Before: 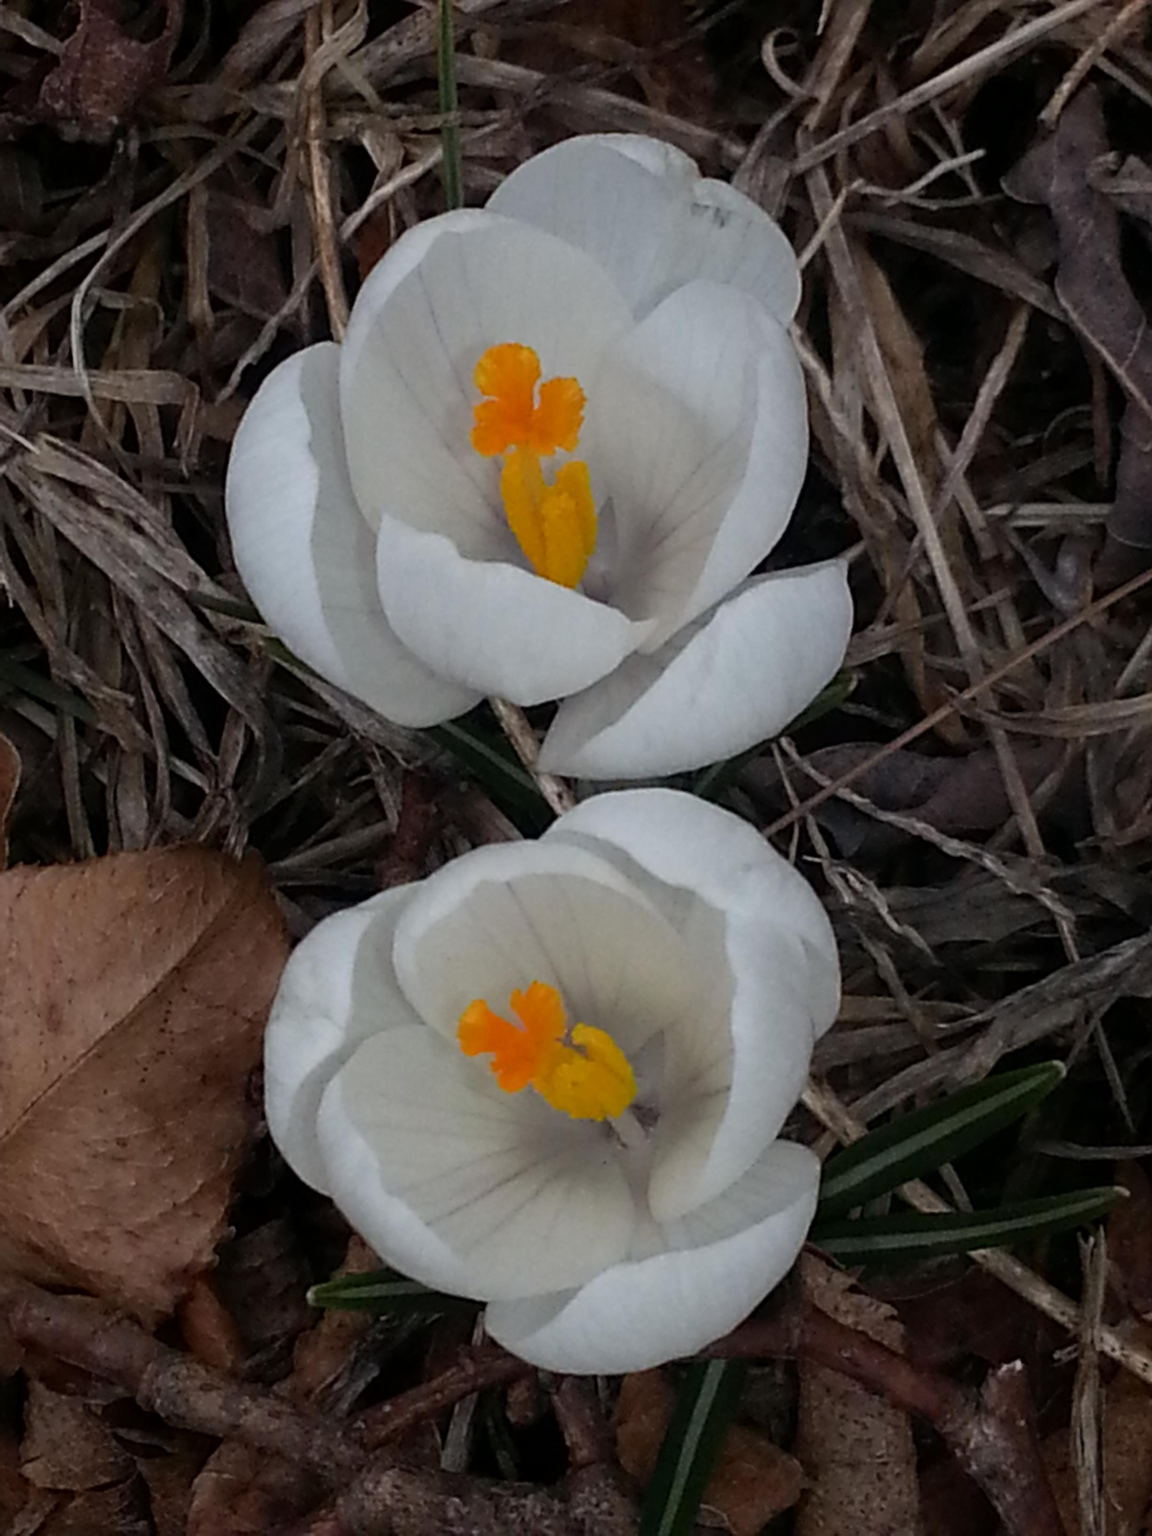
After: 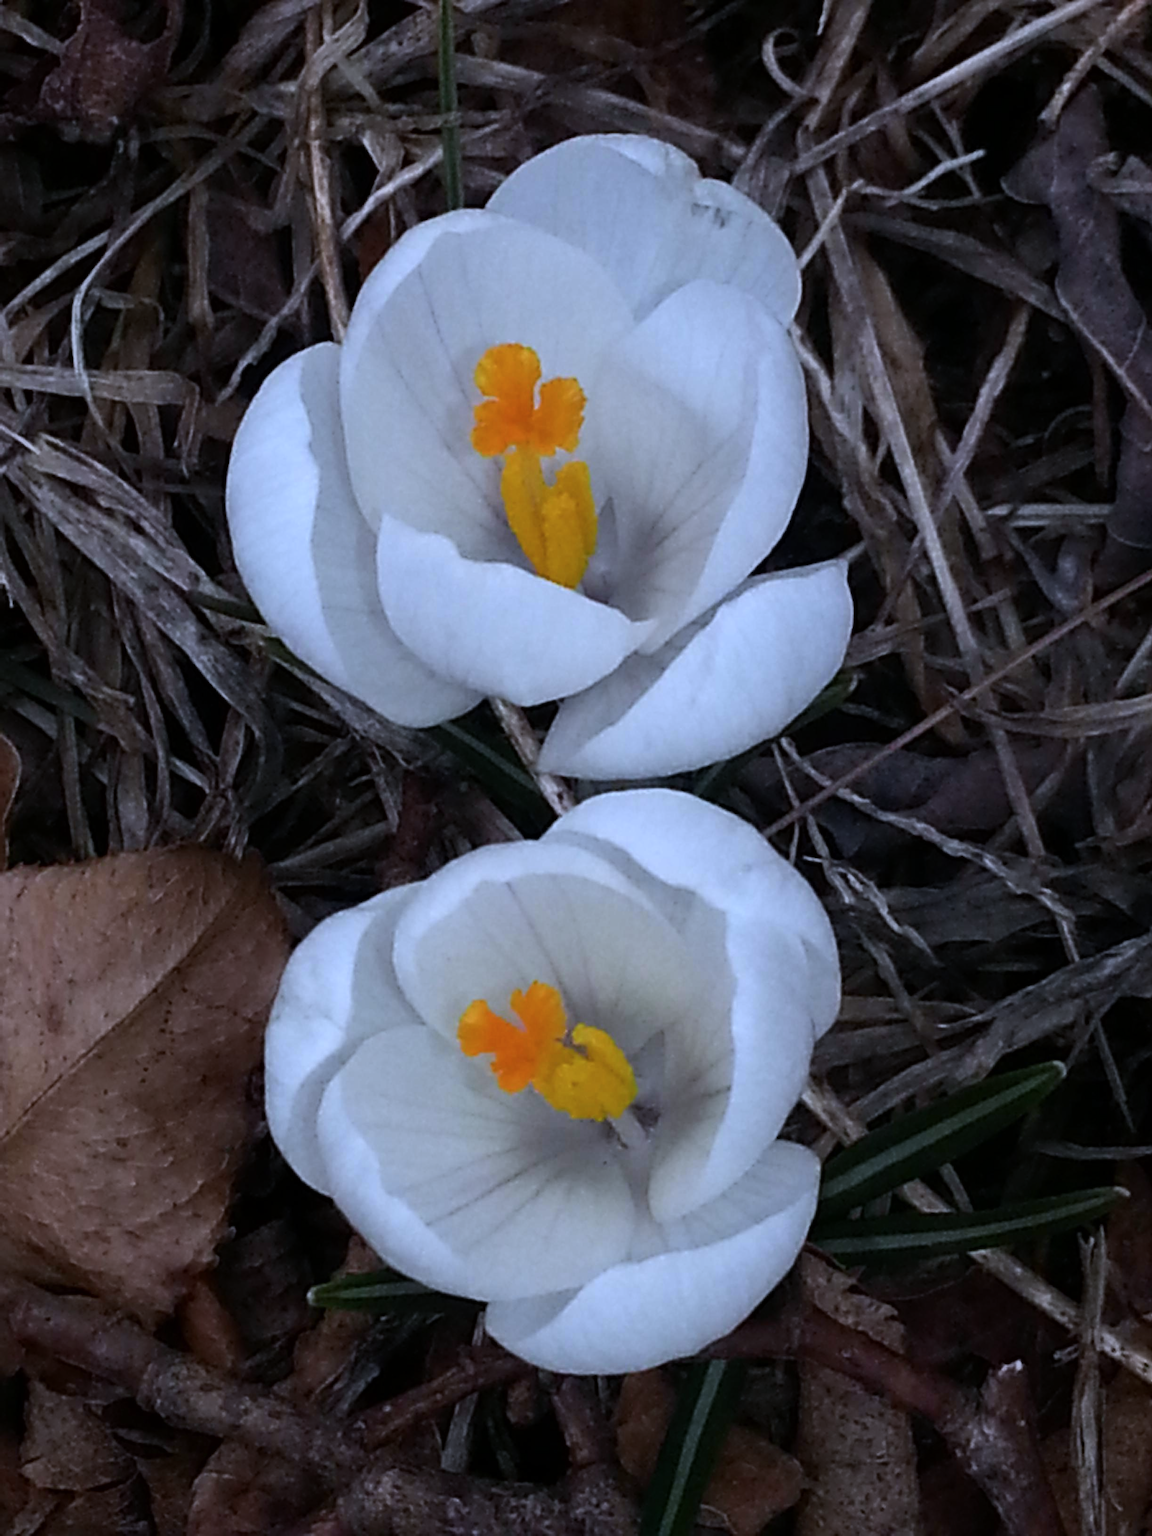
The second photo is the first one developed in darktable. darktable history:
white balance: red 0.926, green 1.003, blue 1.133
tone equalizer: -8 EV -0.417 EV, -7 EV -0.389 EV, -6 EV -0.333 EV, -5 EV -0.222 EV, -3 EV 0.222 EV, -2 EV 0.333 EV, -1 EV 0.389 EV, +0 EV 0.417 EV, edges refinement/feathering 500, mask exposure compensation -1.57 EV, preserve details no
color balance: on, module defaults
color calibration: illuminant as shot in camera, x 0.358, y 0.373, temperature 4628.91 K
